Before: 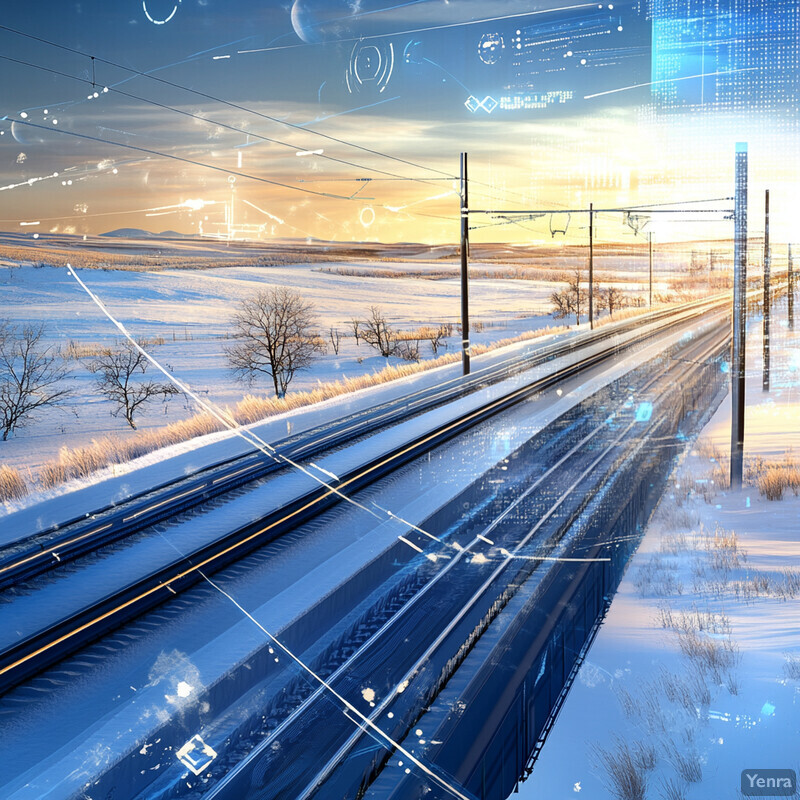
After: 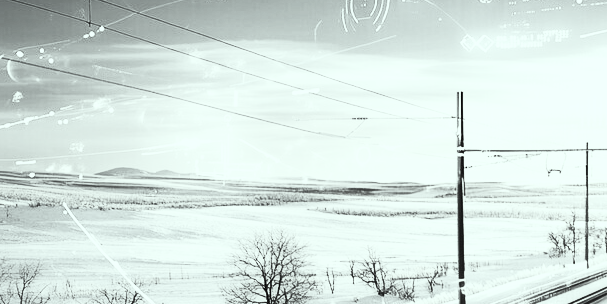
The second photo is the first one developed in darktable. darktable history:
crop: left 0.58%, top 7.636%, right 23.528%, bottom 54.314%
color correction: highlights a* -6.42, highlights b* 0.542
contrast brightness saturation: contrast 0.547, brightness 0.458, saturation -0.98
